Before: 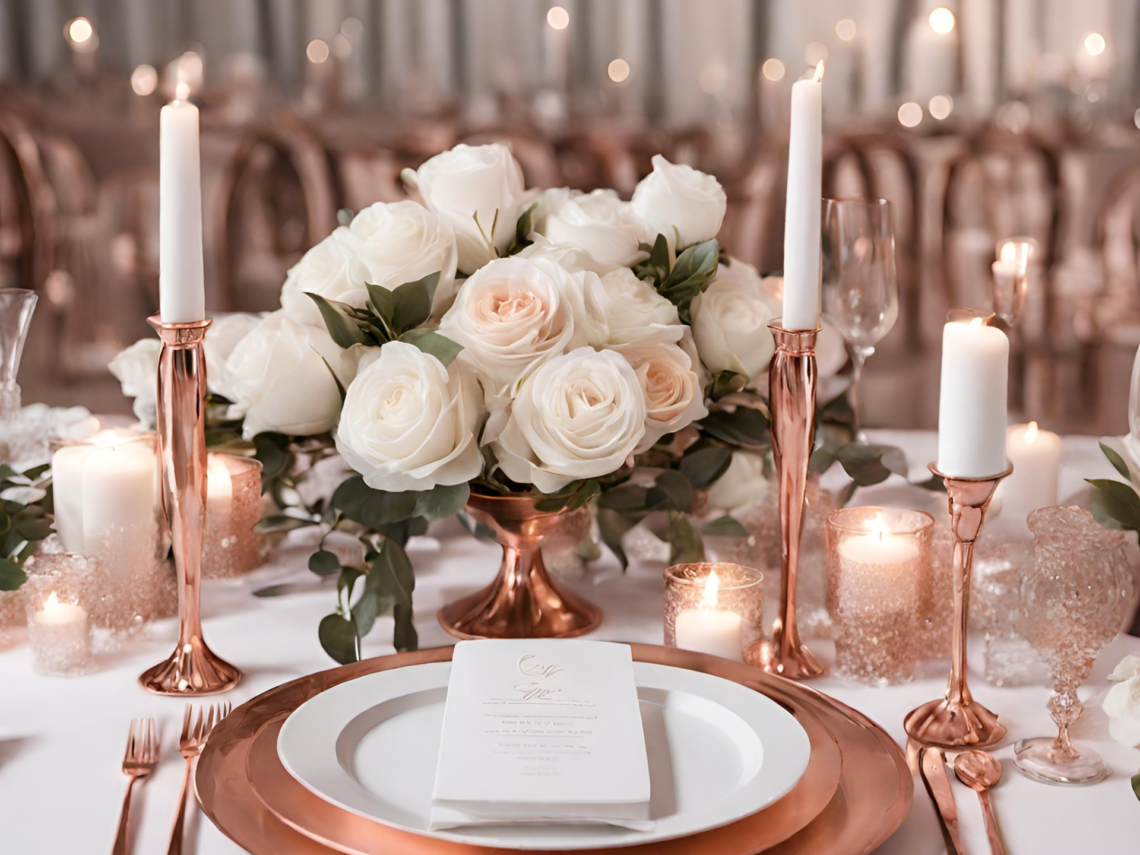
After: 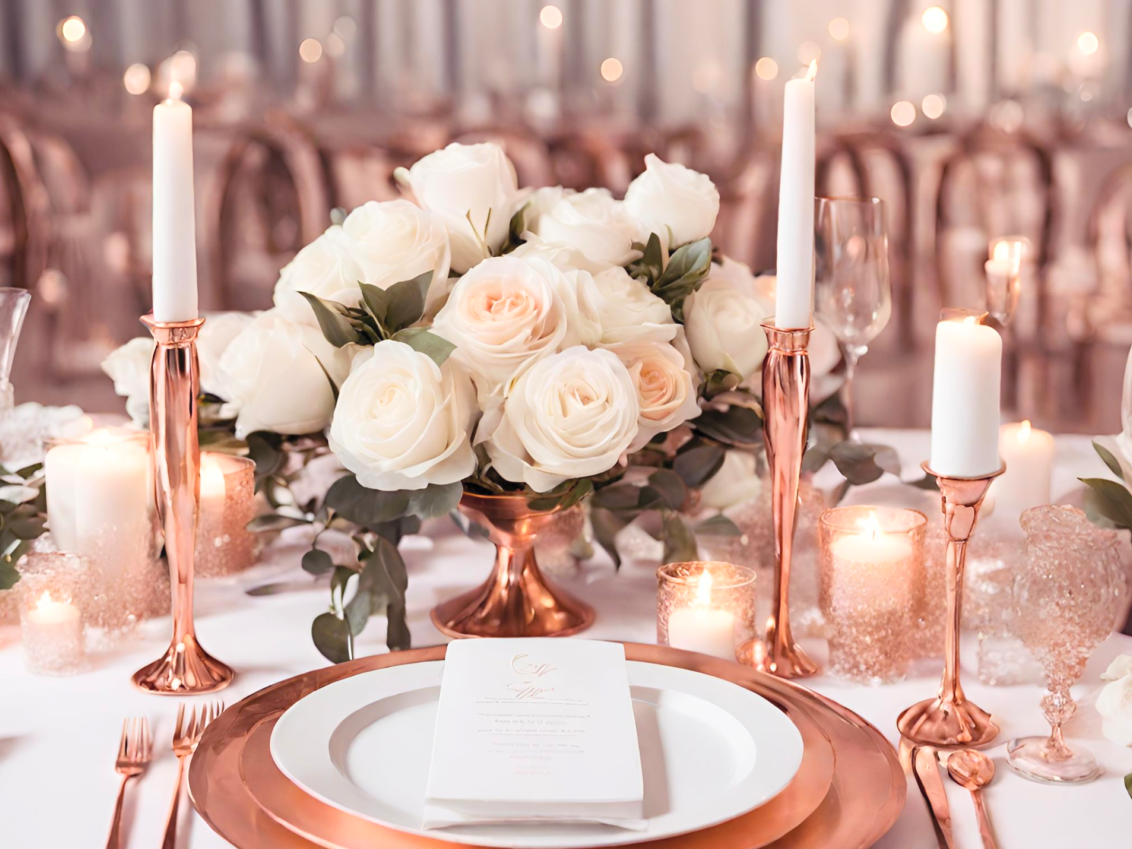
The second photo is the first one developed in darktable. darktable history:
color balance rgb: shadows lift › luminance 0.381%, shadows lift › chroma 6.832%, shadows lift › hue 301.23°, perceptual saturation grading › global saturation 19.915%
contrast brightness saturation: contrast 0.14, brightness 0.222
crop and rotate: left 0.681%, top 0.179%, bottom 0.412%
